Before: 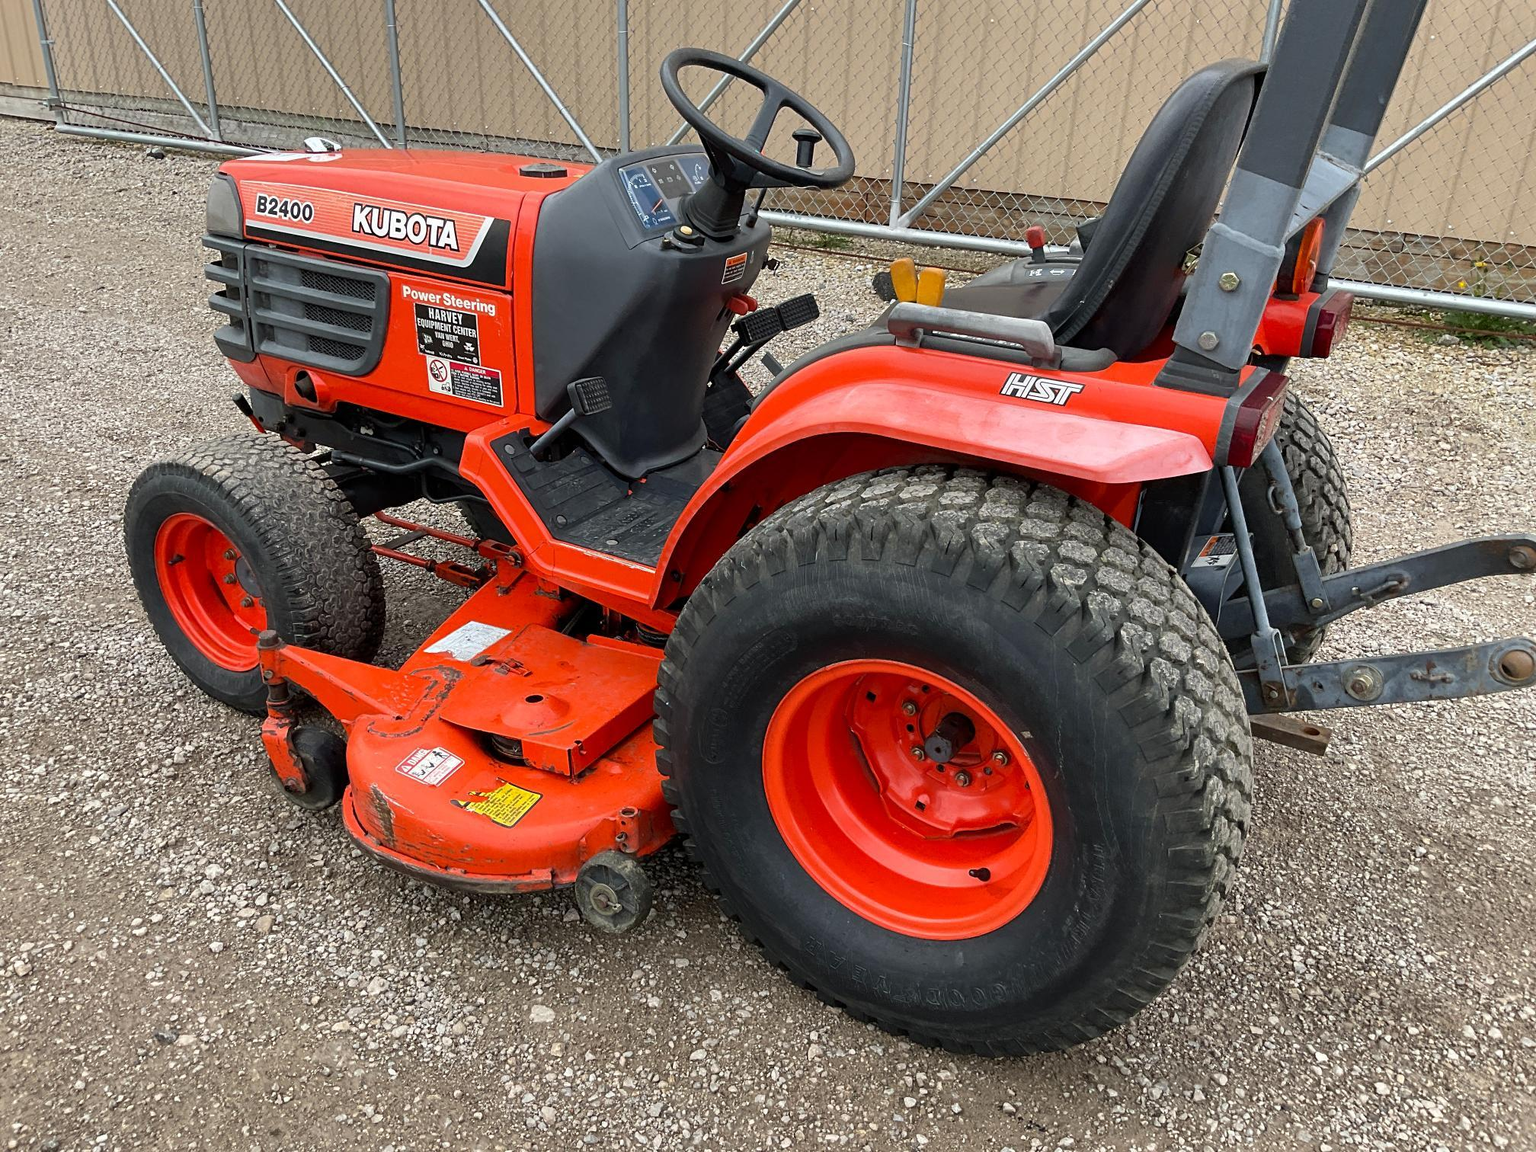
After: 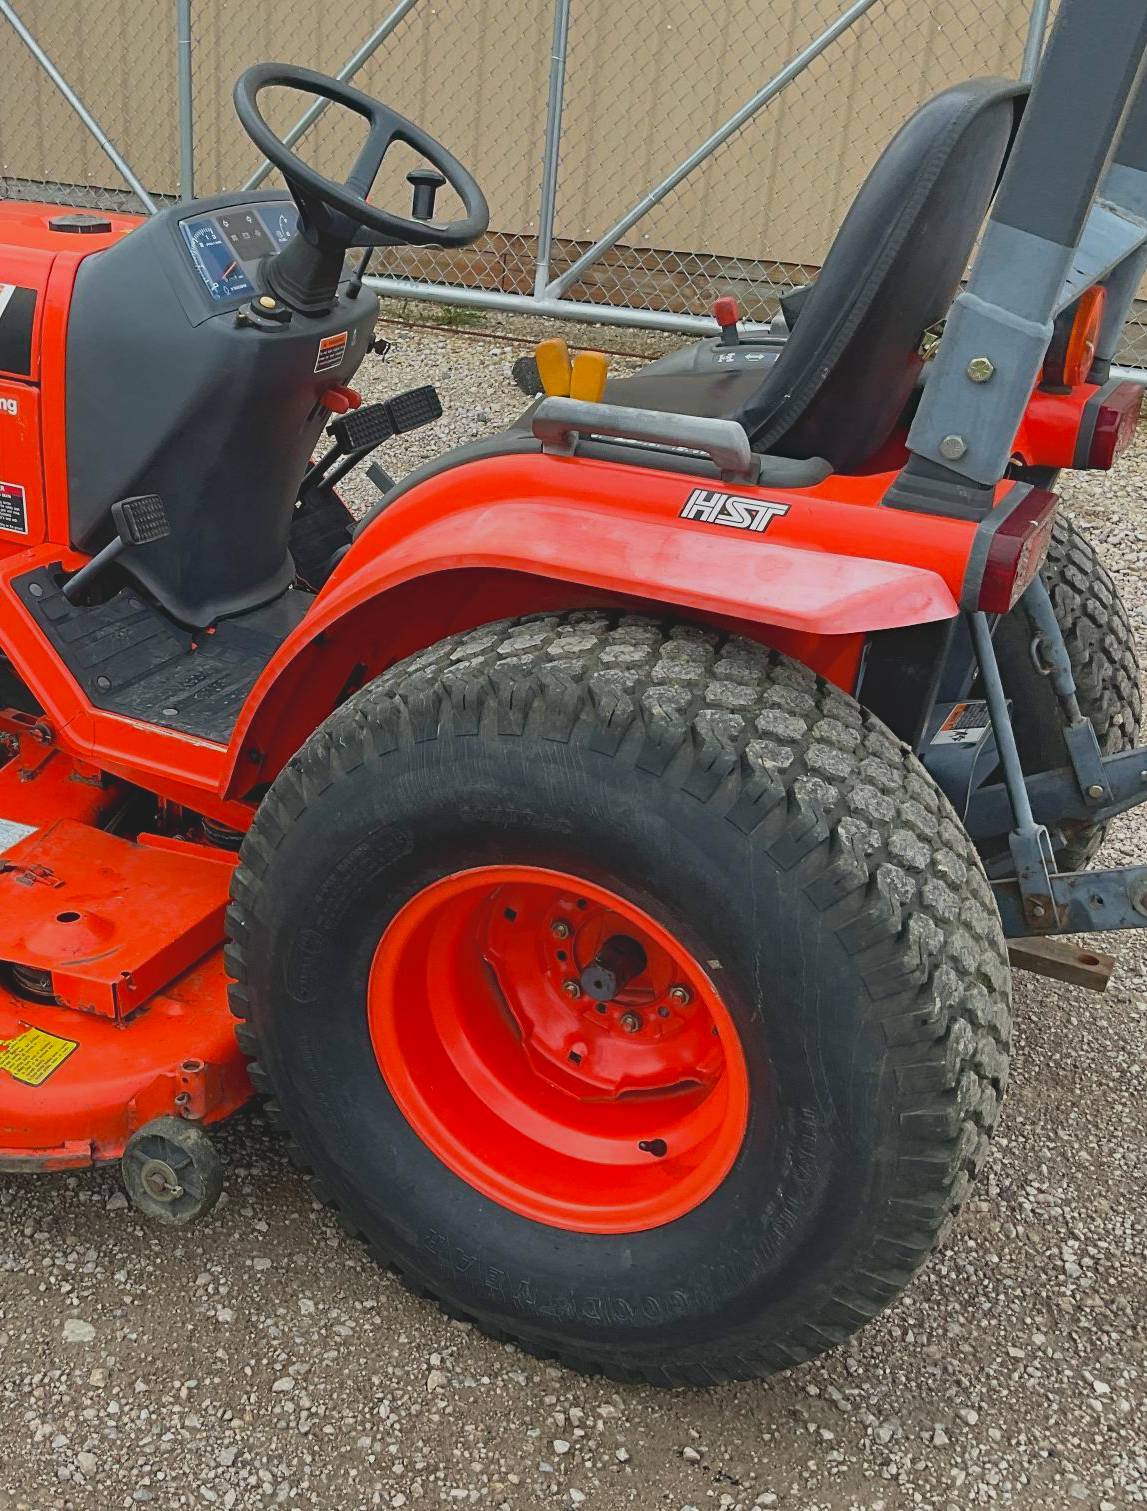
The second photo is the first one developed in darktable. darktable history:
haze removal: compatibility mode true, adaptive false
local contrast: detail 71%
crop: left 31.429%, top 0.023%, right 11.628%
